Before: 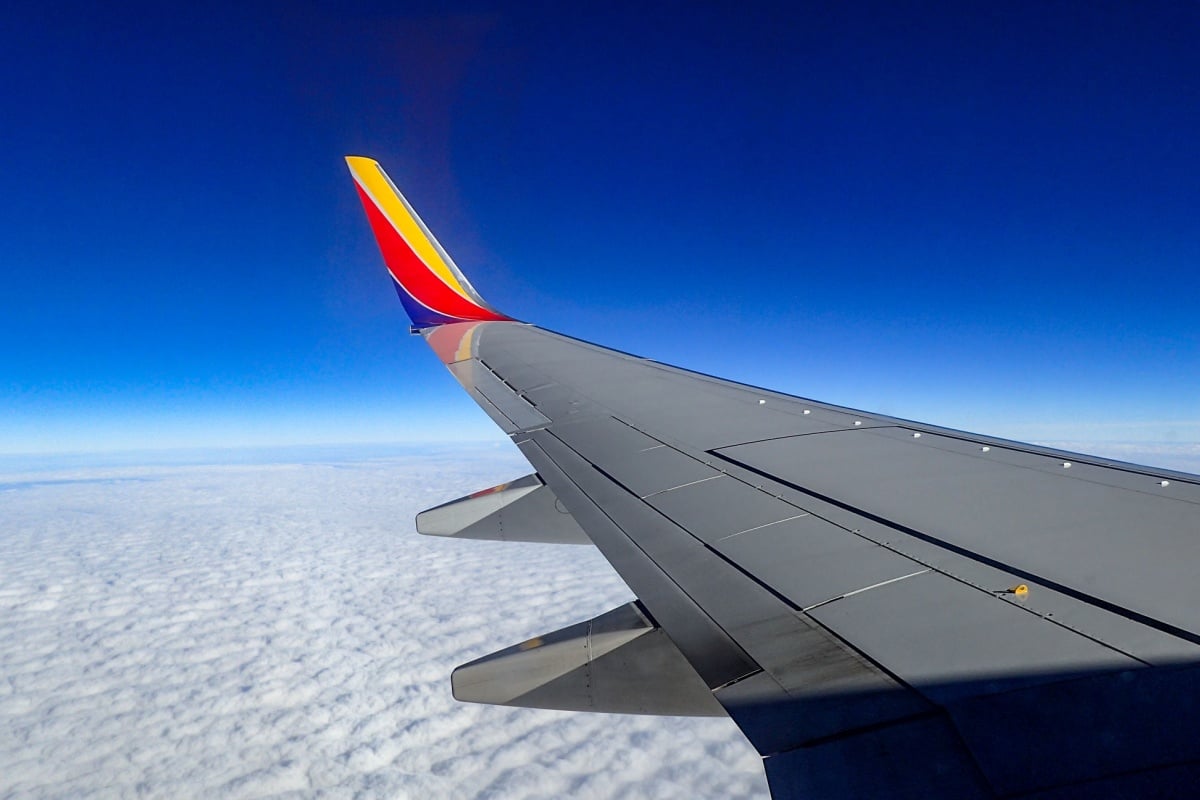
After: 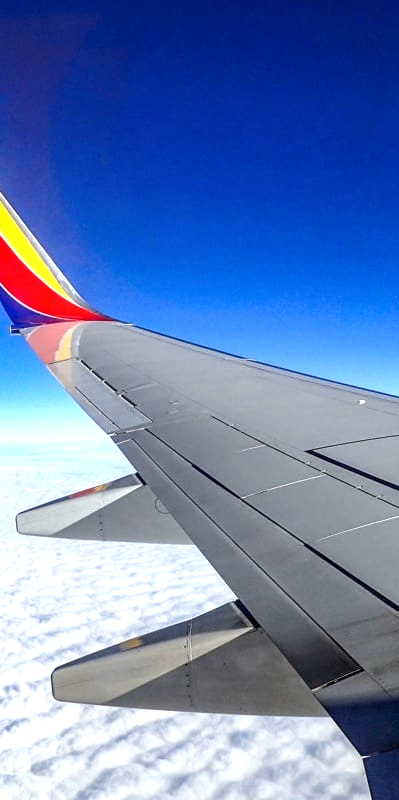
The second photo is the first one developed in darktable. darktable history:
exposure: exposure 0.74 EV, compensate highlight preservation false
crop: left 33.36%, right 33.36%
local contrast: on, module defaults
